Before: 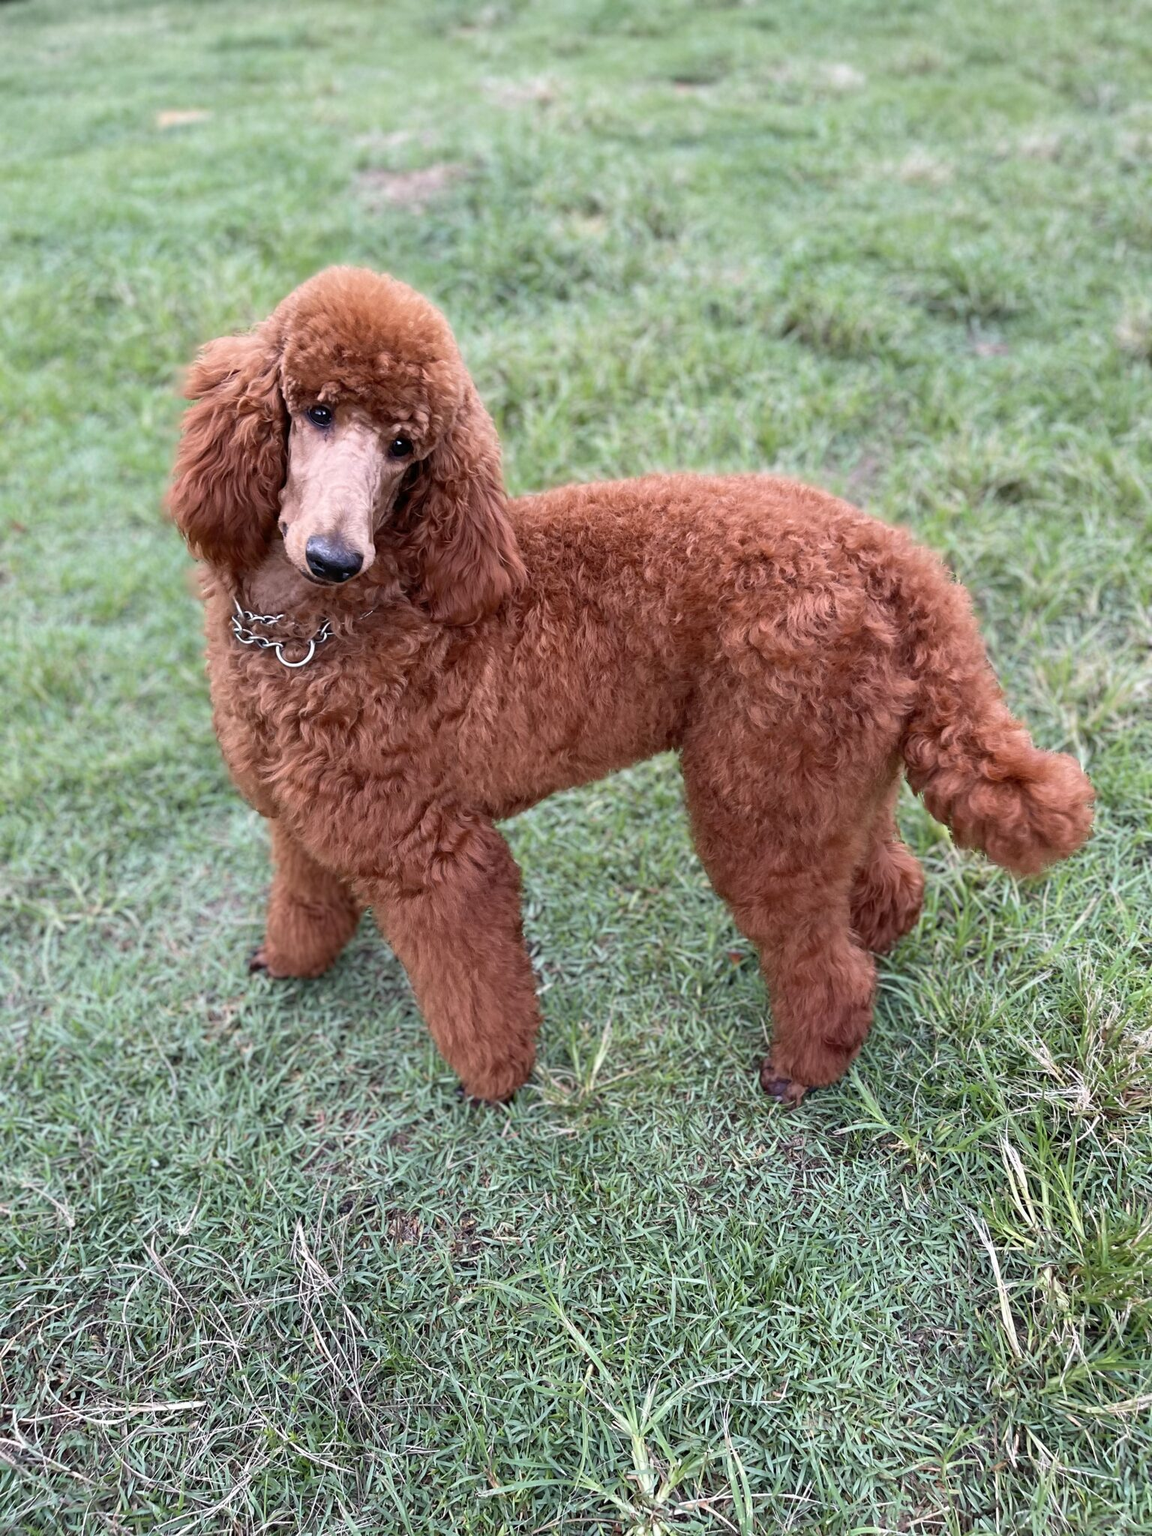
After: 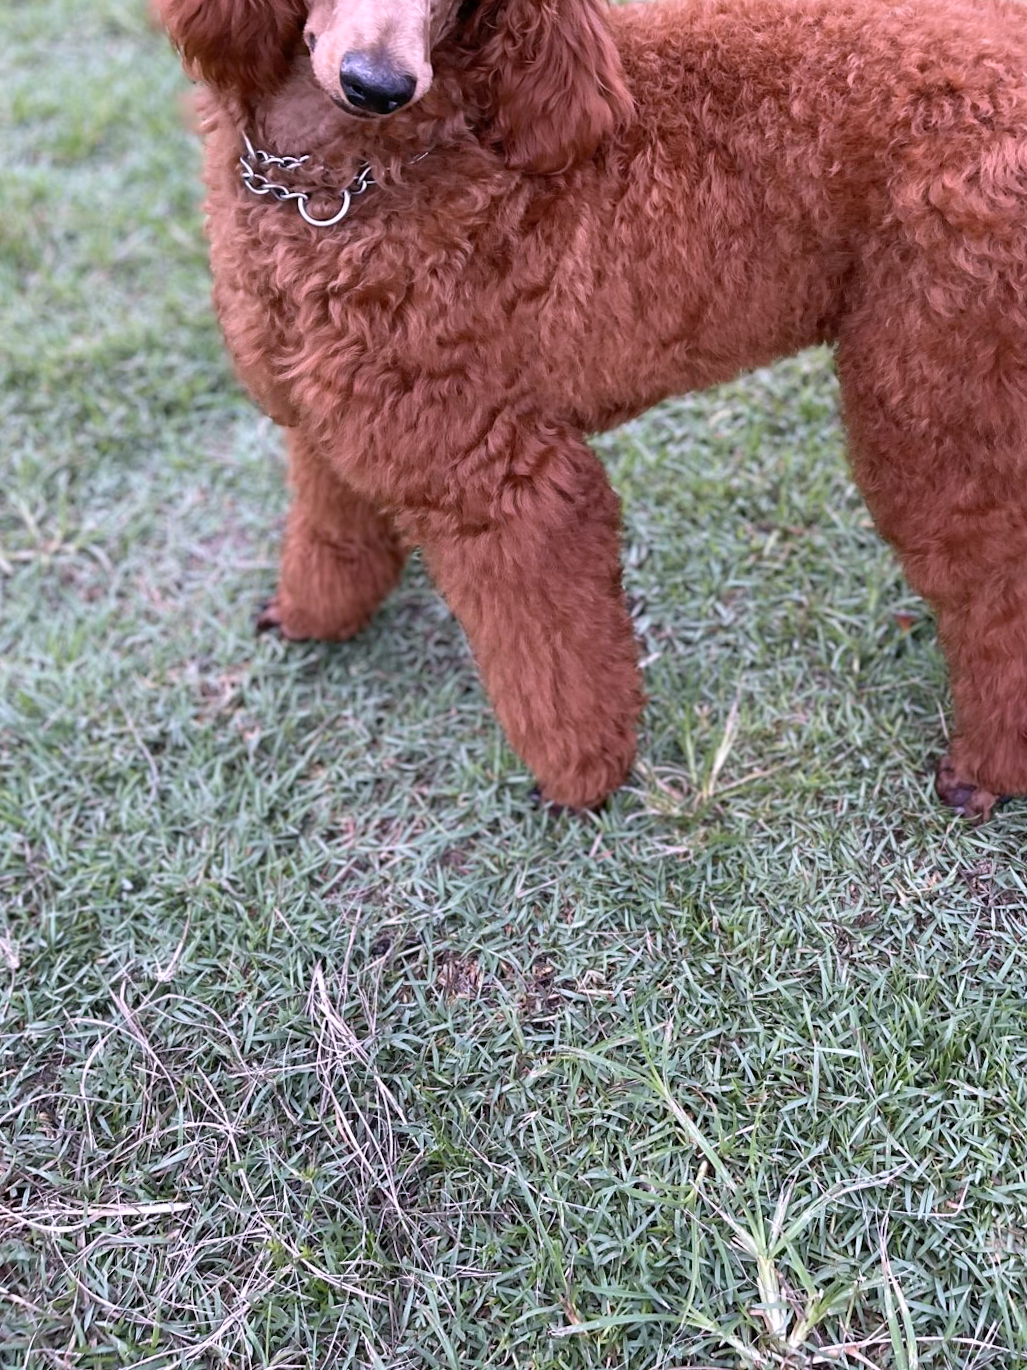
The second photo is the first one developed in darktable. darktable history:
crop and rotate: angle -0.82°, left 3.85%, top 31.828%, right 27.992%
white balance: red 1.066, blue 1.119
